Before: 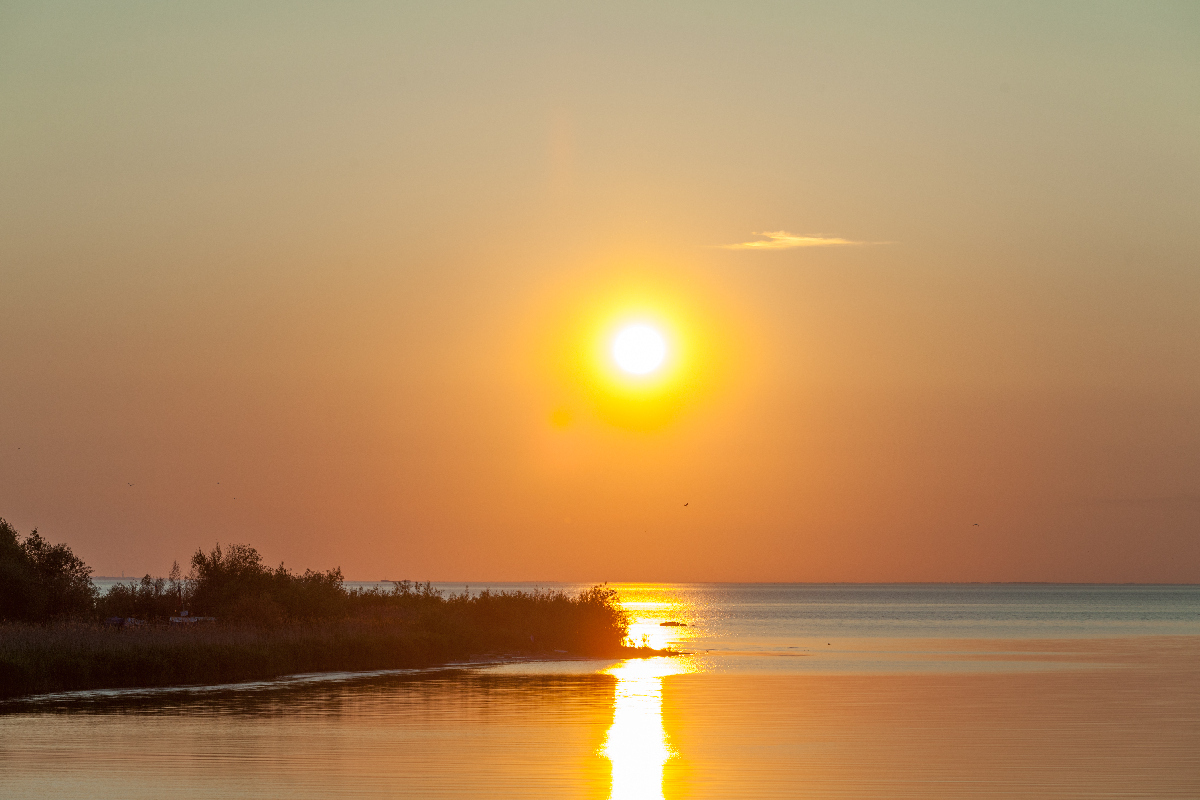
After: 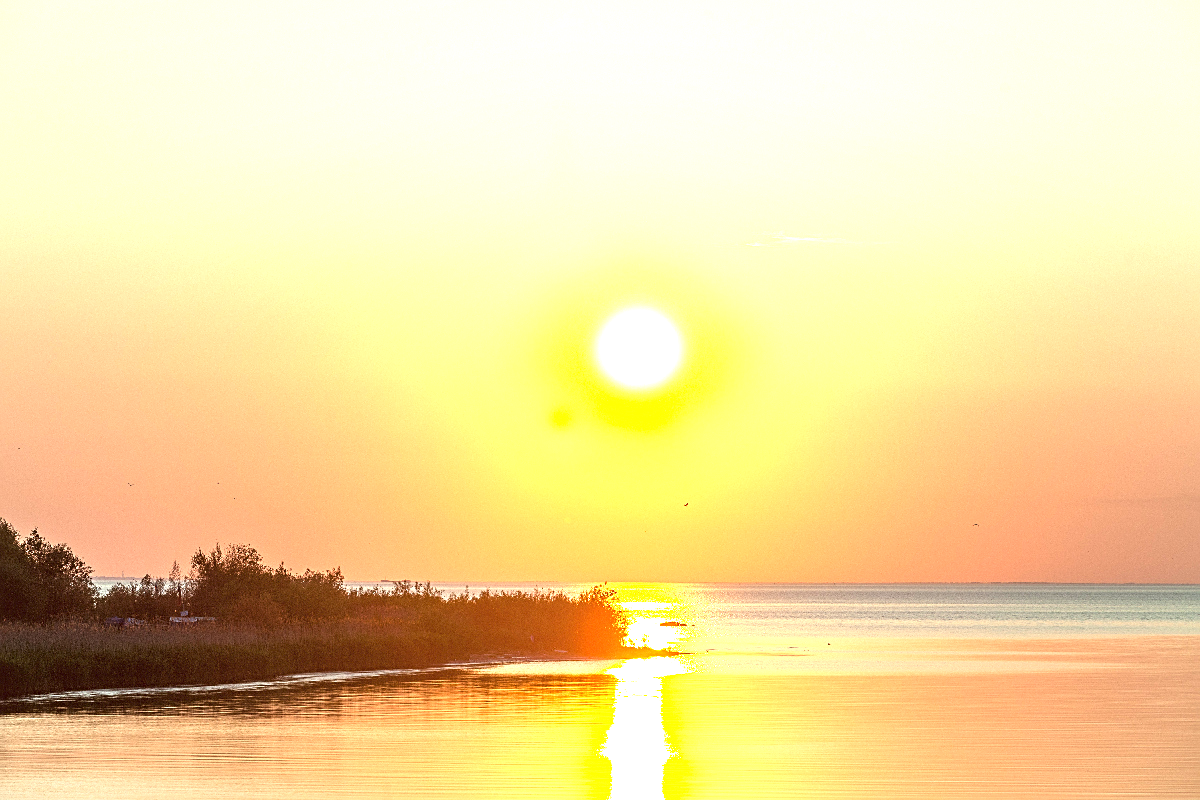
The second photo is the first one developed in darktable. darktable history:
exposure: black level correction 0, exposure 1.758 EV, compensate highlight preservation false
sharpen: on, module defaults
